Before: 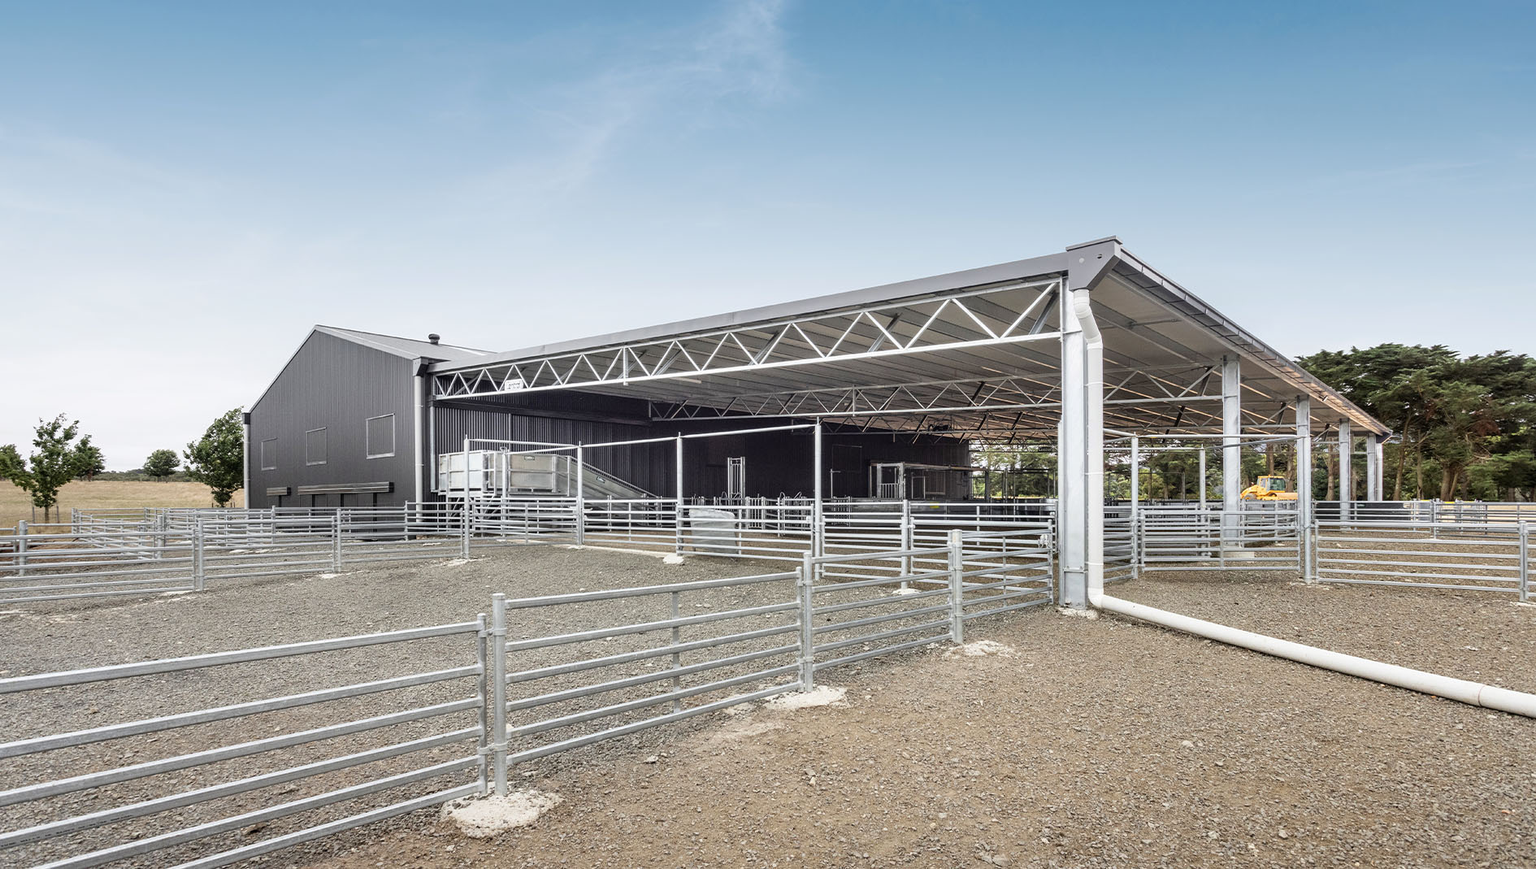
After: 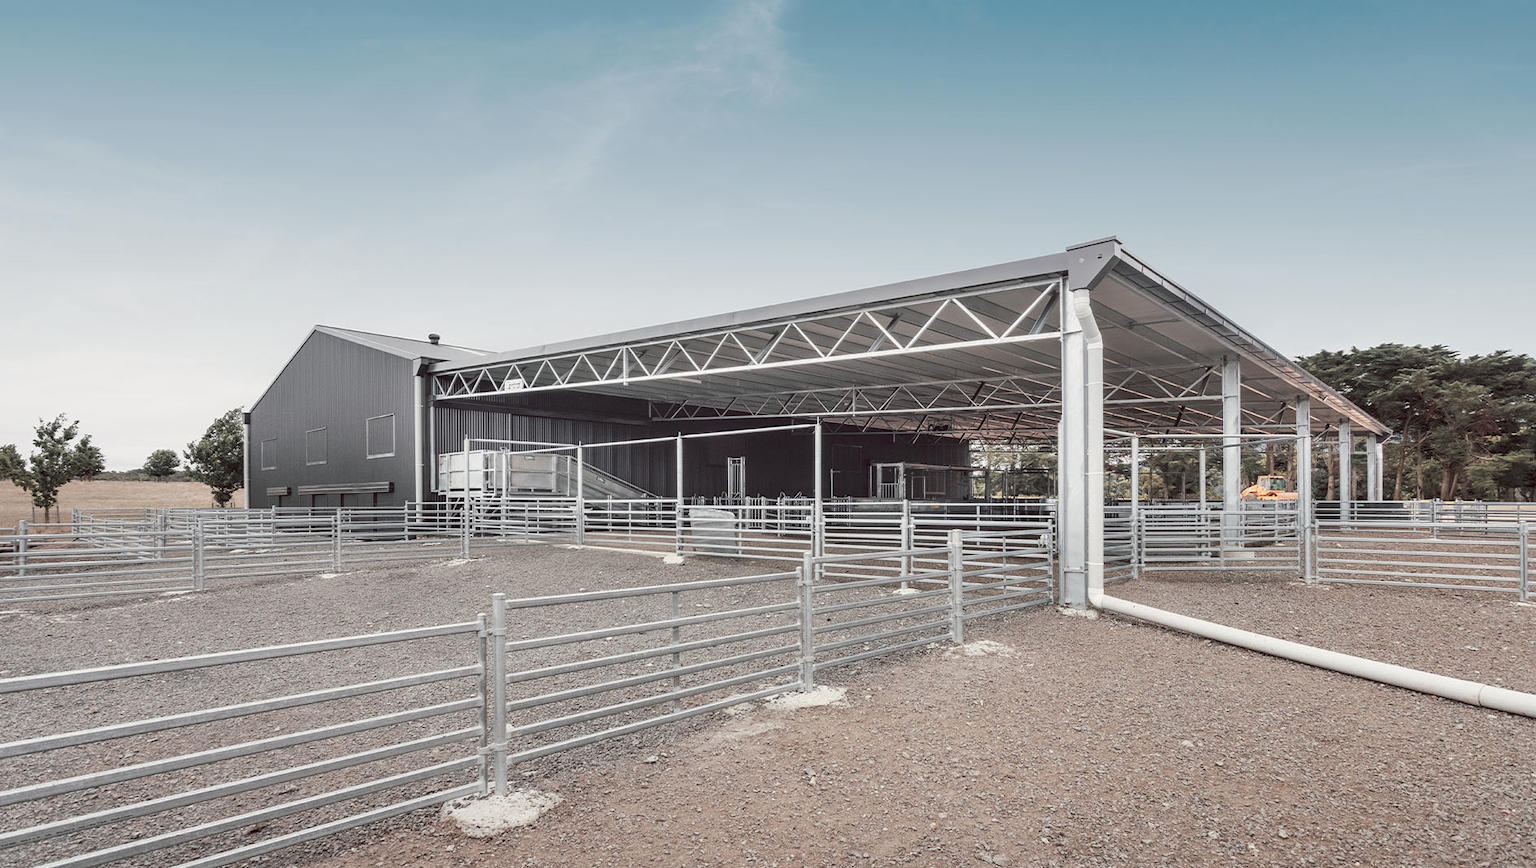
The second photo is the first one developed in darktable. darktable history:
tone curve: curves: ch0 [(0, 0) (0.003, 0.023) (0.011, 0.033) (0.025, 0.057) (0.044, 0.099) (0.069, 0.132) (0.1, 0.155) (0.136, 0.179) (0.177, 0.213) (0.224, 0.255) (0.277, 0.299) (0.335, 0.347) (0.399, 0.407) (0.468, 0.473) (0.543, 0.546) (0.623, 0.619) (0.709, 0.698) (0.801, 0.775) (0.898, 0.871) (1, 1)], preserve colors none
color look up table: target L [94.78, 94.15, 93.13, 87.74, 72.92, 70.42, 67.02, 50.2, 45.15, 20.31, 200.82, 89.65, 74.24, 67.66, 71.77, 64.49, 51.38, 56.26, 44.55, 43.6, 46.83, 48.56, 32.53, 29.09, 14, 78.59, 64.45, 65.84, 51.13, 42.42, 39.85, 57.32, 46.54, 43.54, 42.82, 42.93, 27.94, 29.56, 31.45, 27.82, 14.76, 9.854, 3.741, 95.64, 83.27, 76.27, 61.89, 44.97, 4.349], target a [-6.608, -2.415, -17.39, -38.61, -43.11, 3.677, -9.371, -30.77, -20.2, -4.236, 0, 5.911, 31.28, 39.42, 14.16, 6.718, 66.81, 46.02, 60.27, 71.47, 72.8, 31.03, 15.52, 55.06, 41.65, 10.99, 29.03, 4.949, 60.45, 71.39, 74.45, -9.265, -8, 25.76, 11.87, -0.946, 58.45, 56.69, -0.463, -7.209, 41.96, 33.46, 12.18, -6.07, -40.78, -23.69, -3.91, -22.82, 1.448], target b [19.07, 54.77, 47.61, 5.153, 37.82, 45.58, 18.85, 2.778, 26.13, 11.71, -0.001, 7.924, 43.2, 0.656, 21.31, 7.161, 38.38, 31.03, 10.65, 35.41, 66.15, 15.44, 24.67, 44.54, 10.61, -7.907, -27.31, -19.97, -13.11, -25.98, -46.78, -36.35, -45.22, -16.16, -37.99, -51.56, -39.73, 1.465, -0.16, -30.08, -21.13, -60.7, -39.57, -0.192, -17.4, -2.383, -7.989, -19.6, -7.352], num patches 49
